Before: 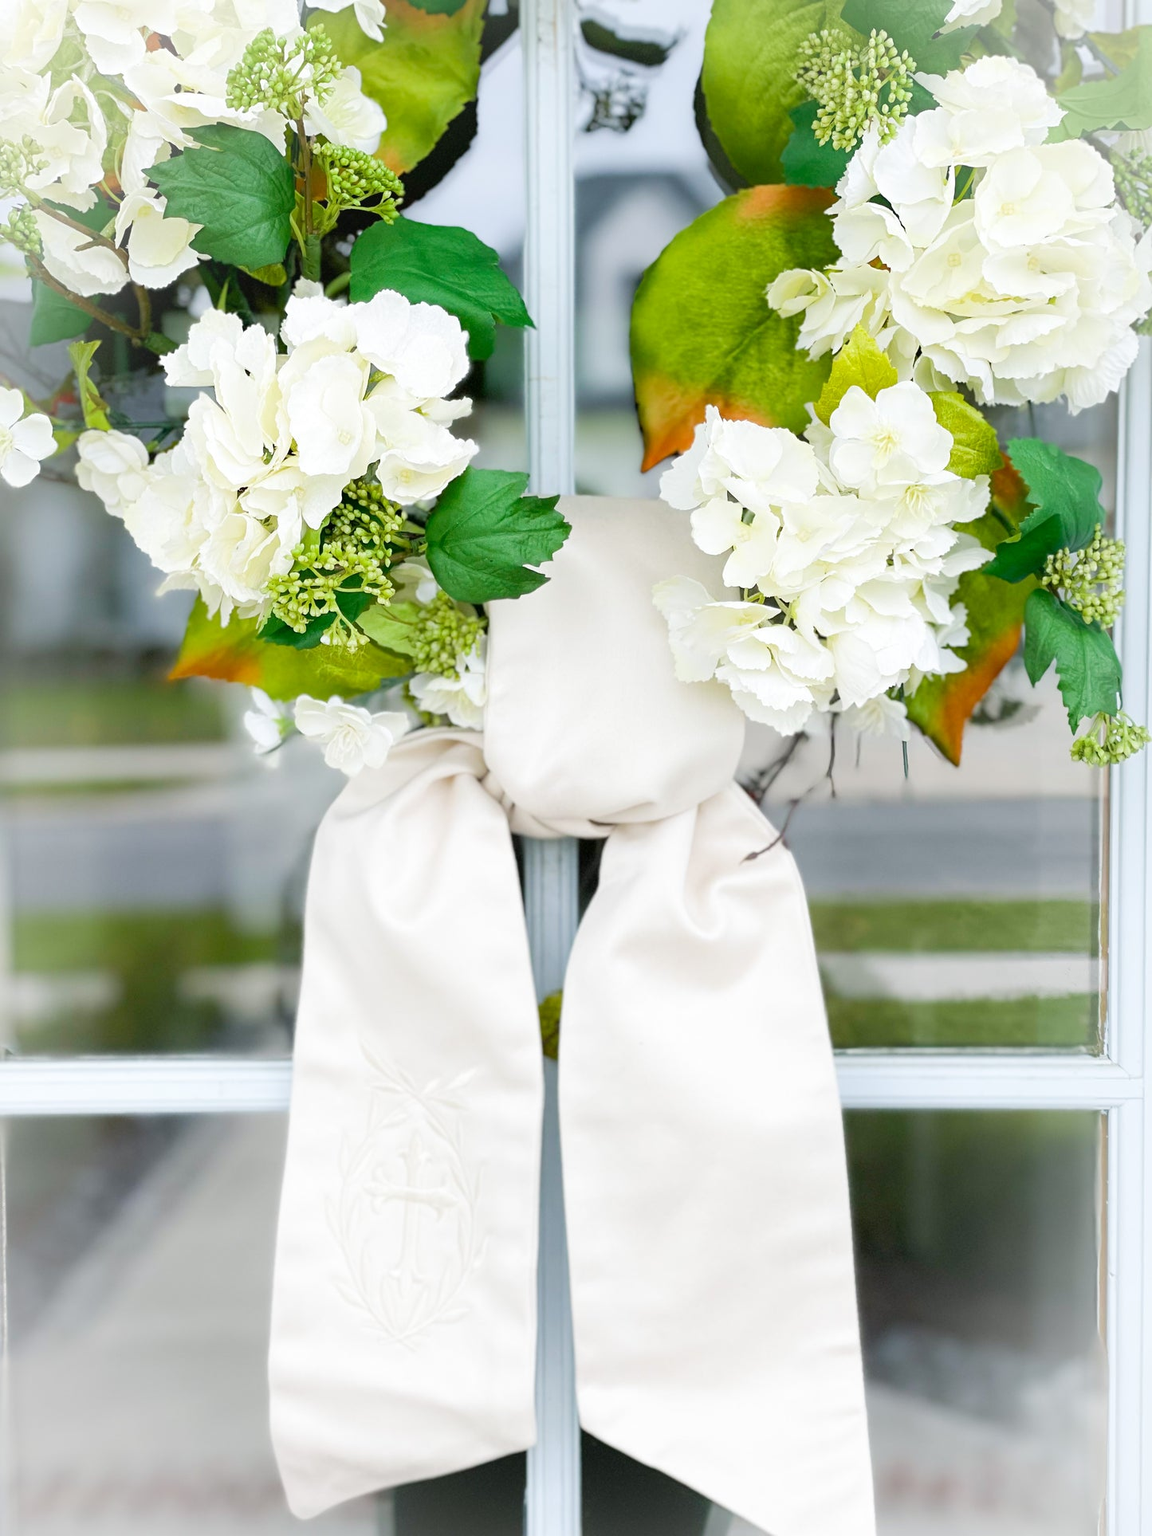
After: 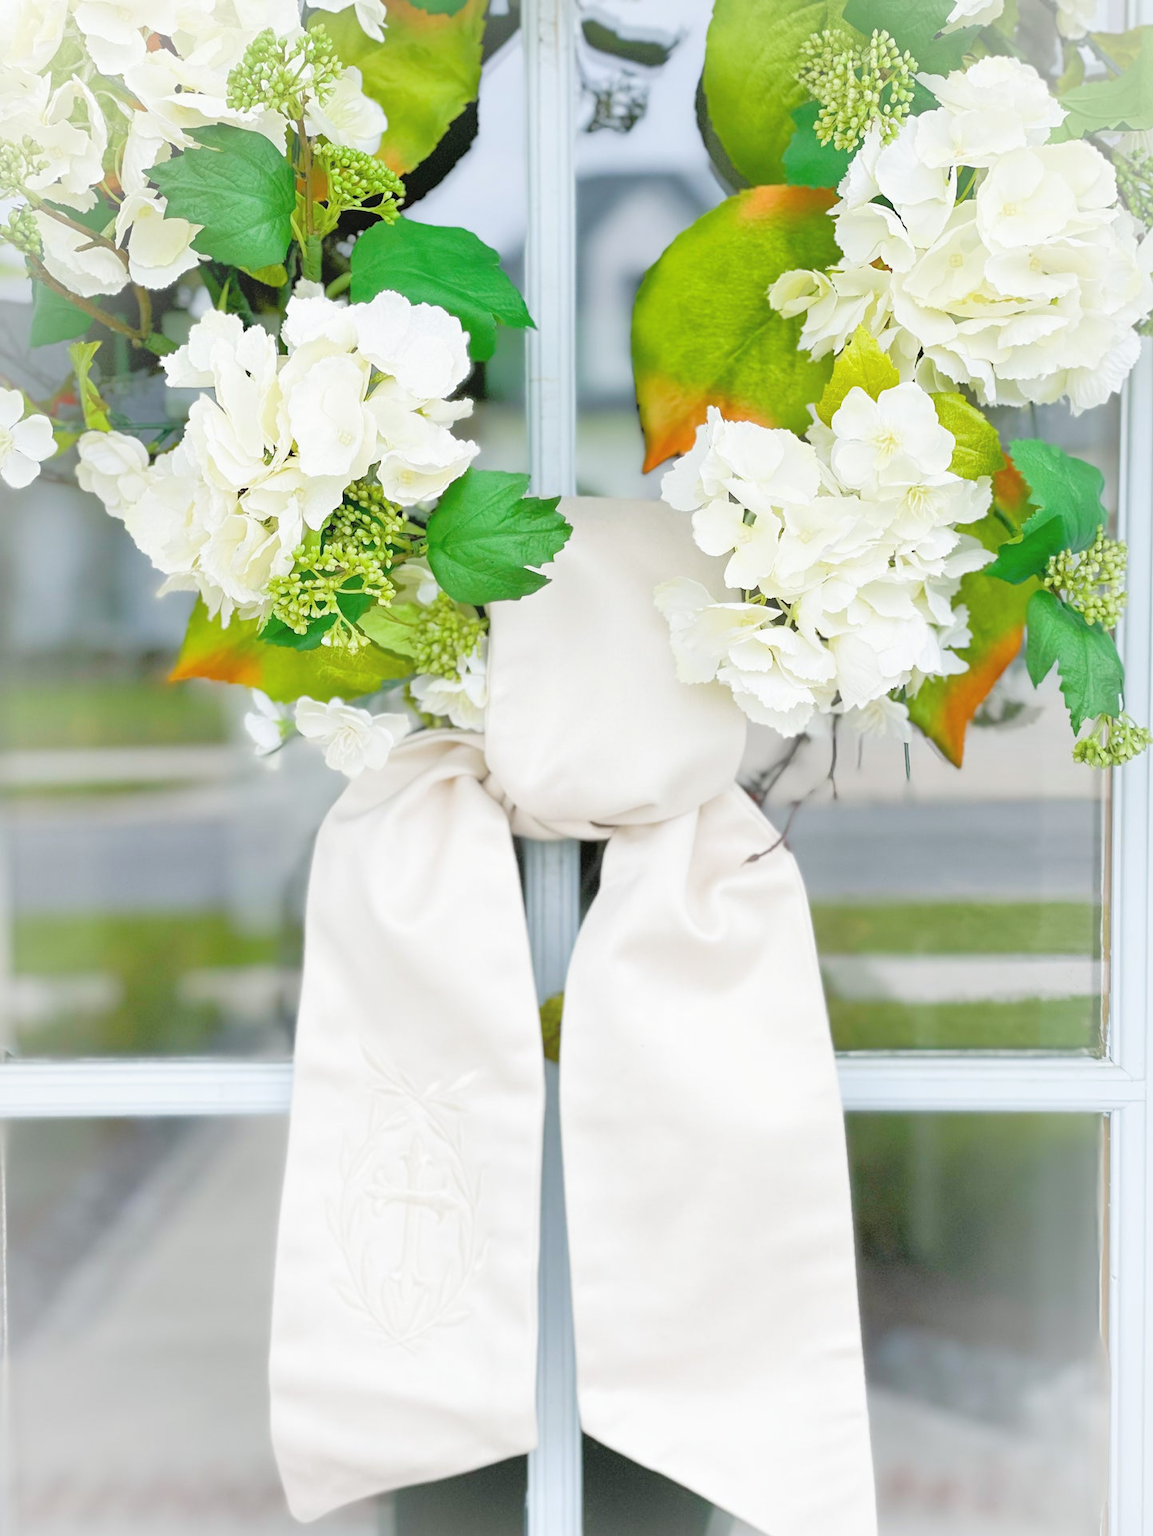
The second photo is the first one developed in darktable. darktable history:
tone equalizer: -7 EV 0.15 EV, -6 EV 0.6 EV, -5 EV 1.15 EV, -4 EV 1.33 EV, -3 EV 1.15 EV, -2 EV 0.6 EV, -1 EV 0.15 EV, mask exposure compensation -0.5 EV
crop: top 0.05%, bottom 0.098%
contrast equalizer: octaves 7, y [[0.6 ×6], [0.55 ×6], [0 ×6], [0 ×6], [0 ×6]], mix -0.36
